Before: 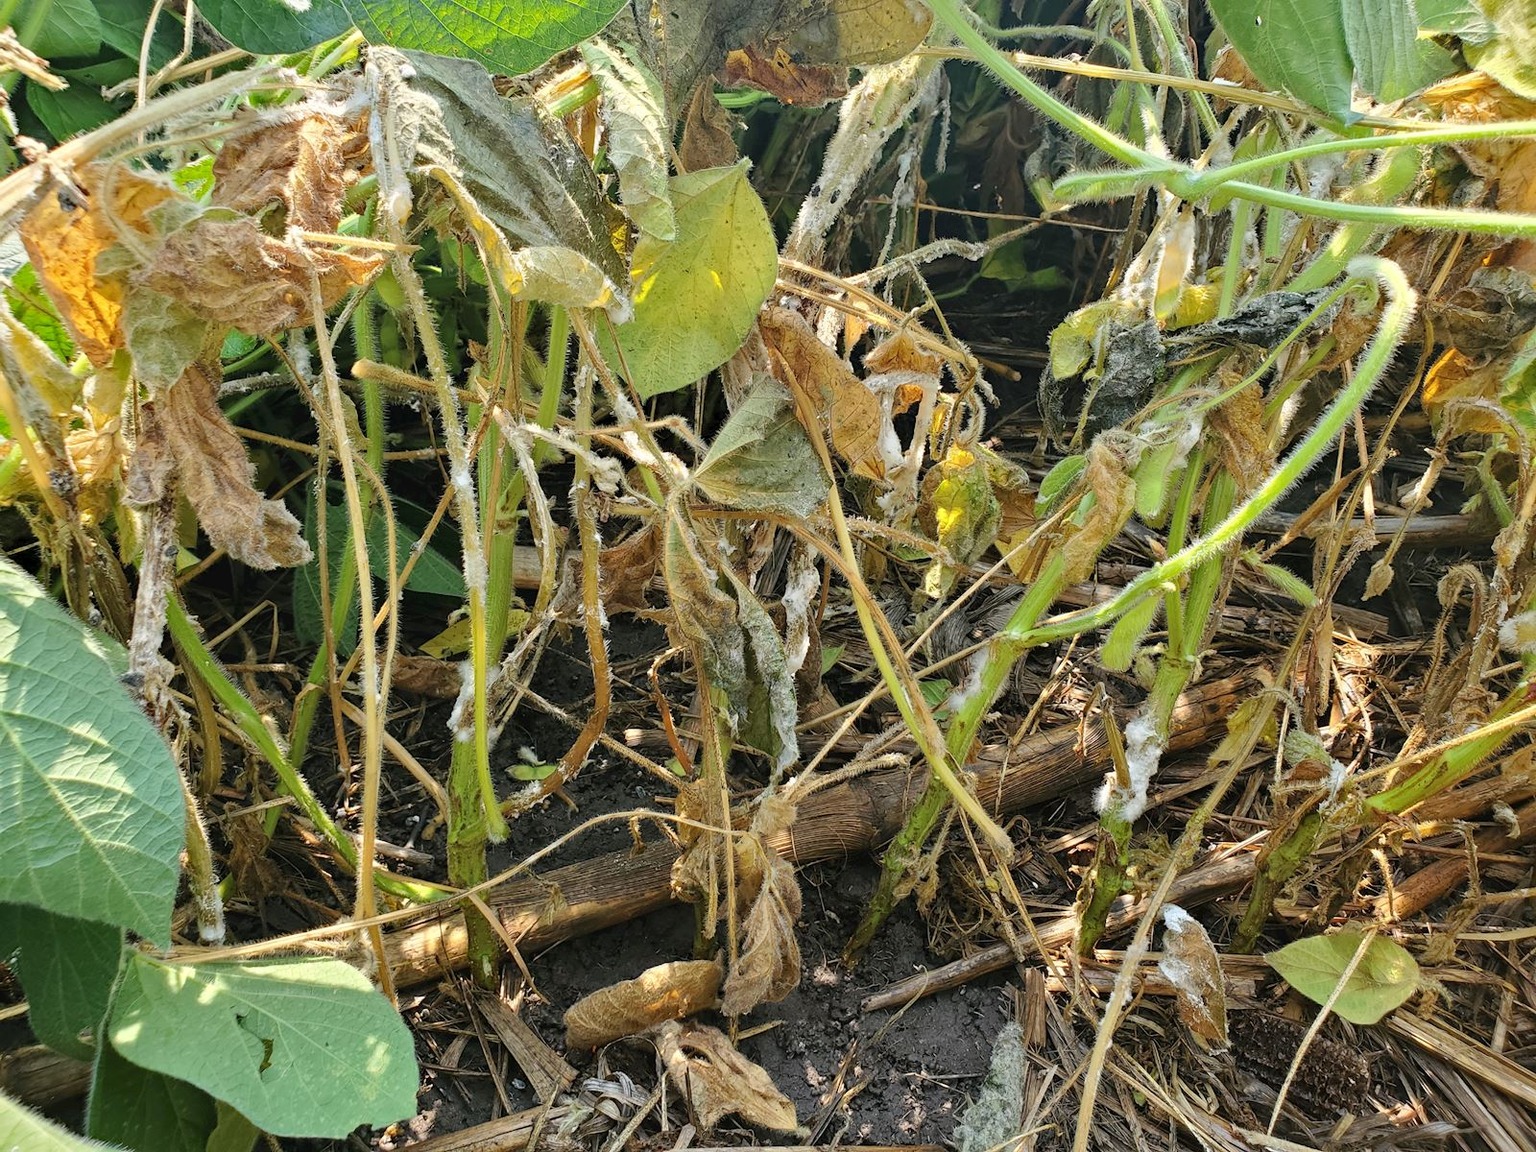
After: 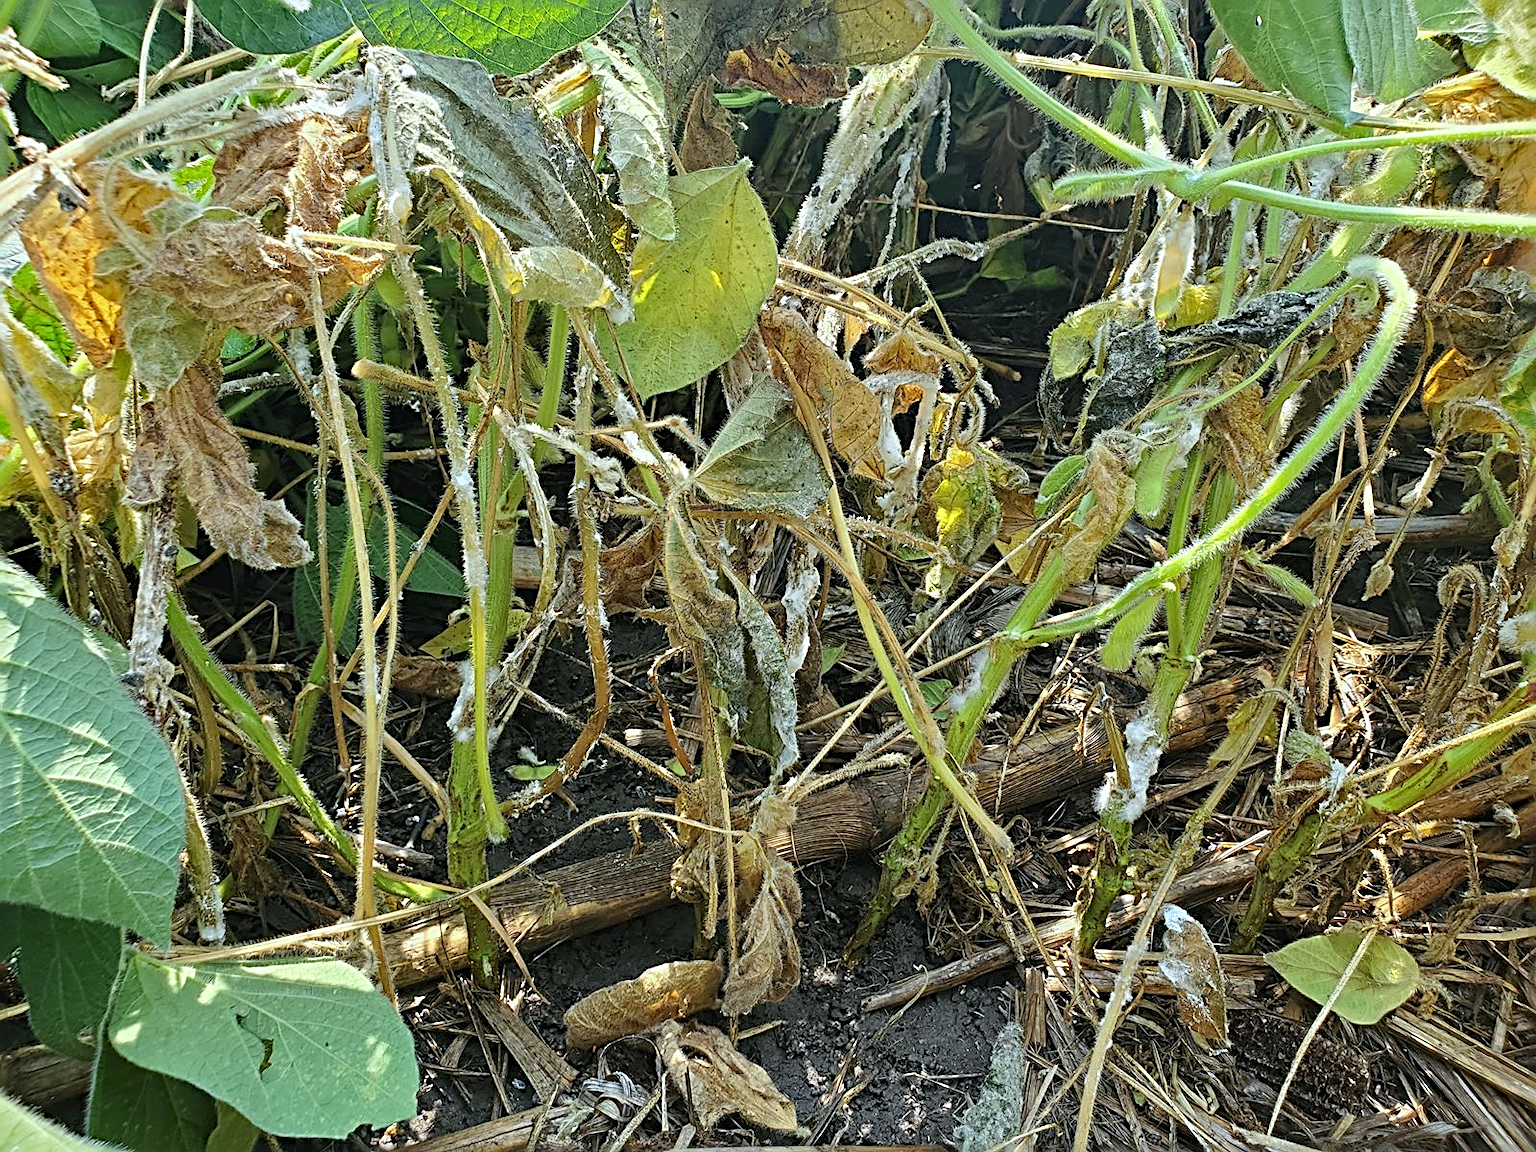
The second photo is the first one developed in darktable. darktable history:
sharpen: radius 3.025, amount 0.757
white balance: red 0.925, blue 1.046
